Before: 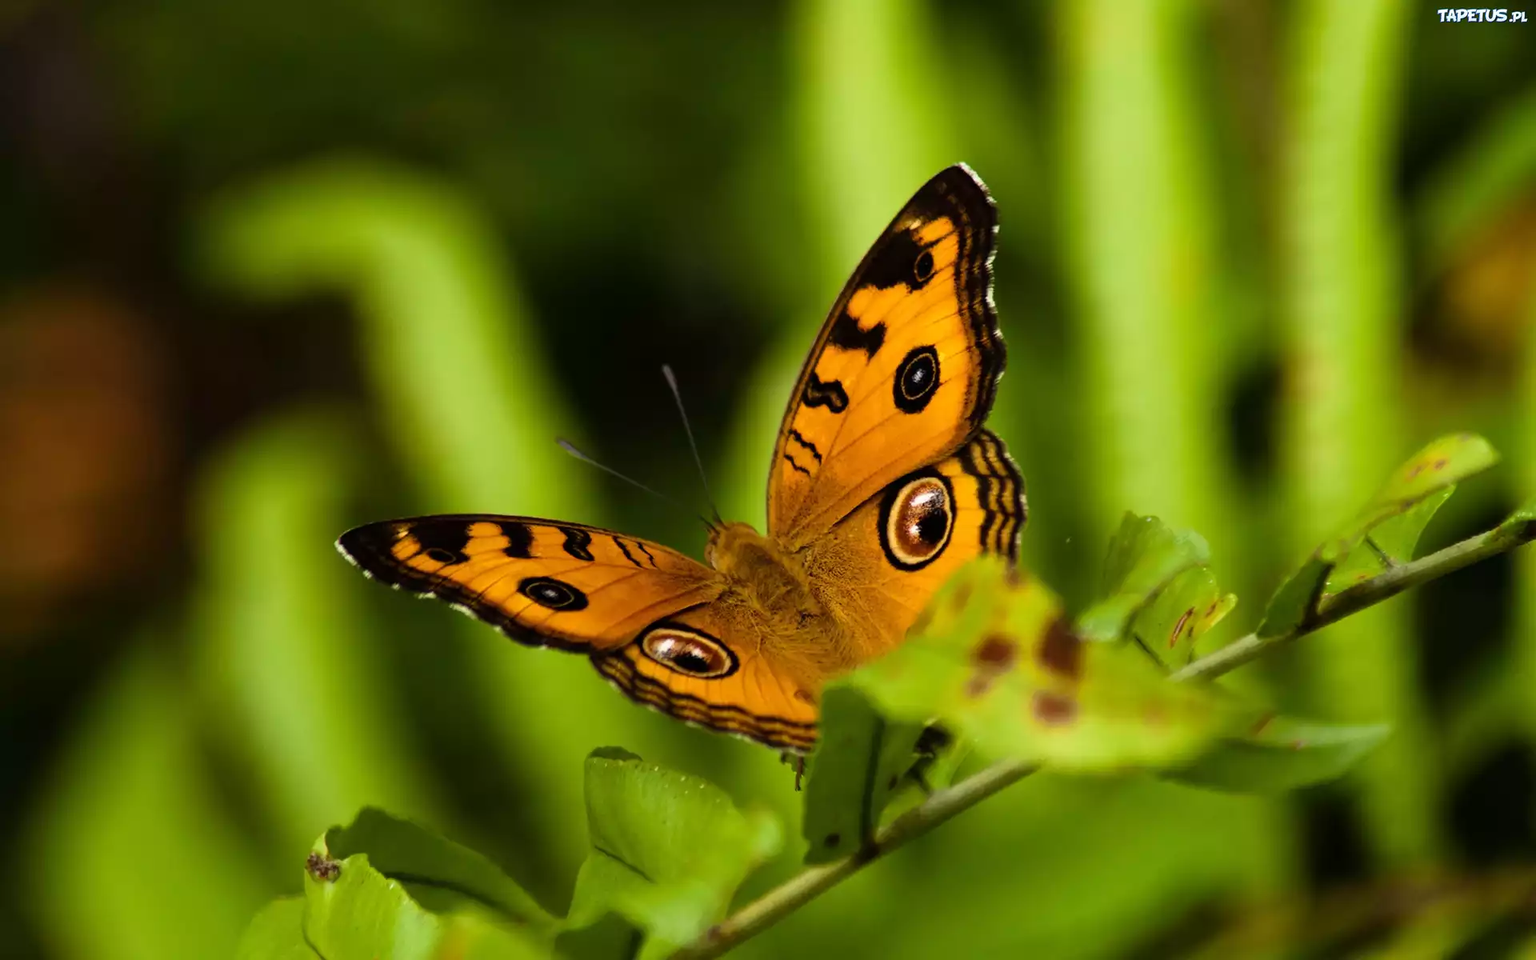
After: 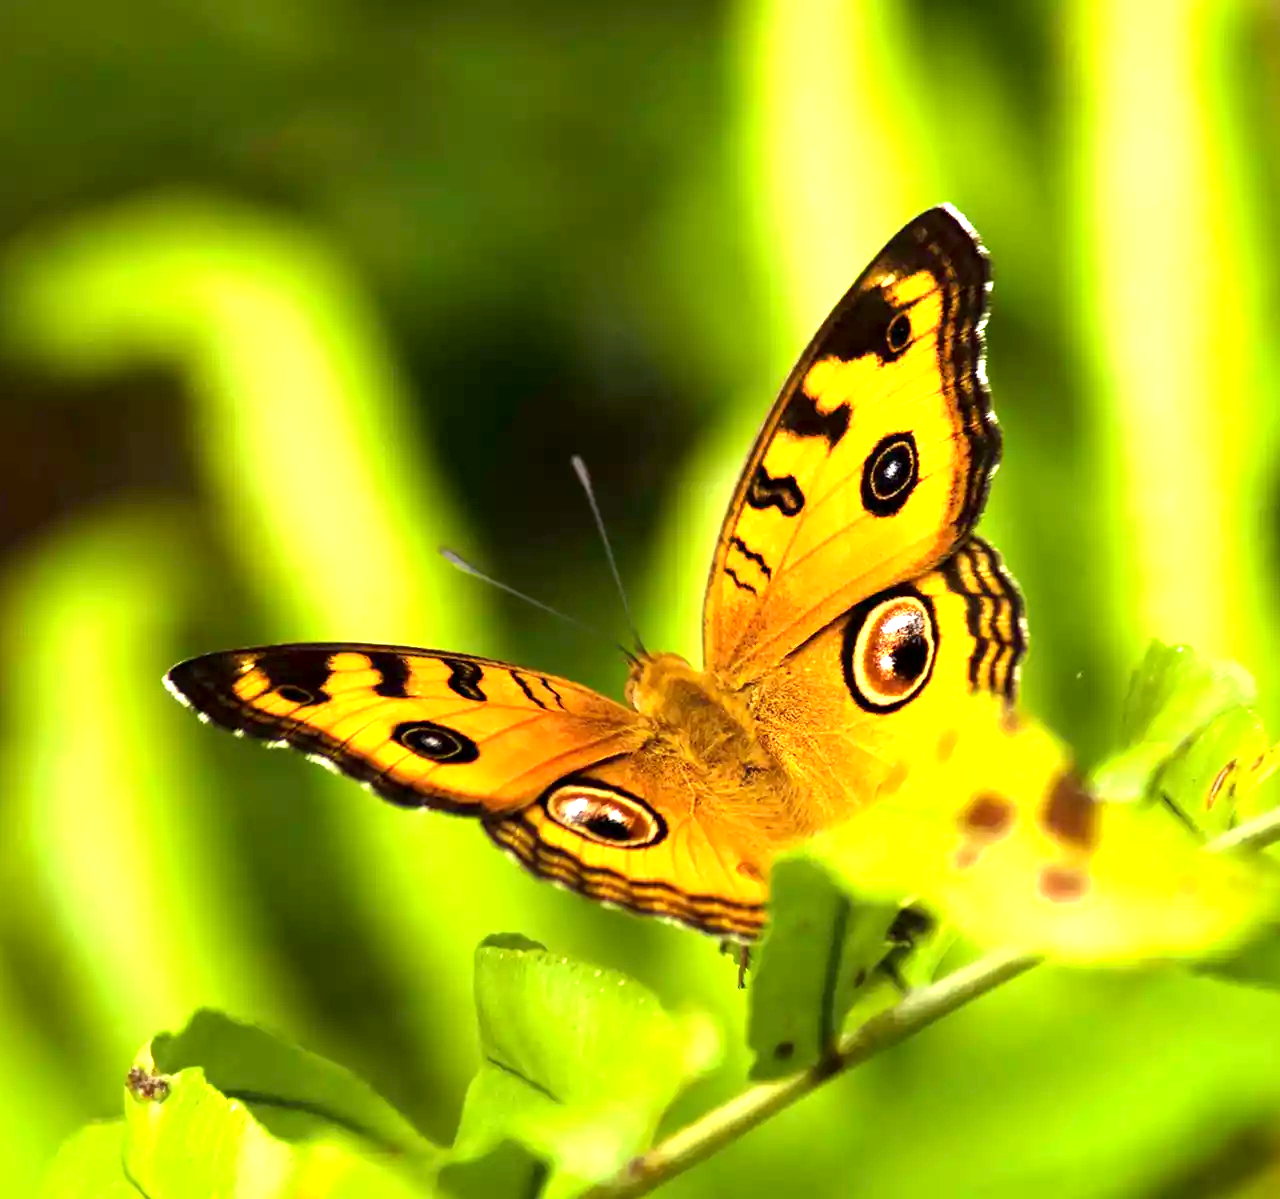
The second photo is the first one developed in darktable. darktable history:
exposure: black level correction 0.001, exposure 1.729 EV, compensate highlight preservation false
crop and rotate: left 13.357%, right 19.973%
